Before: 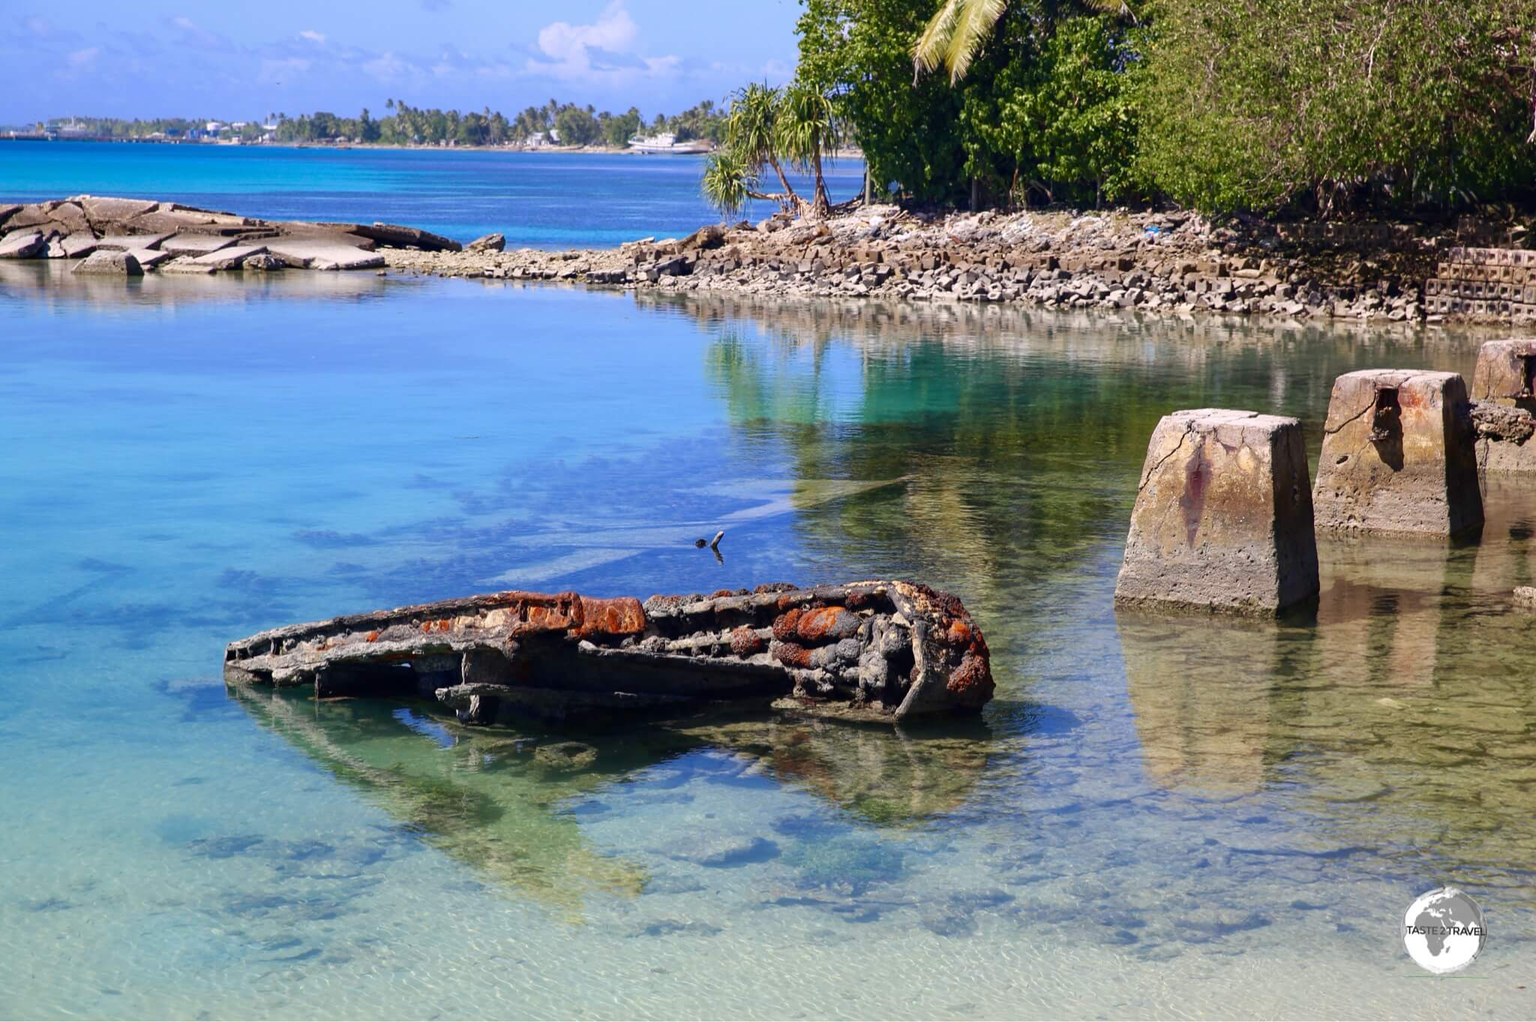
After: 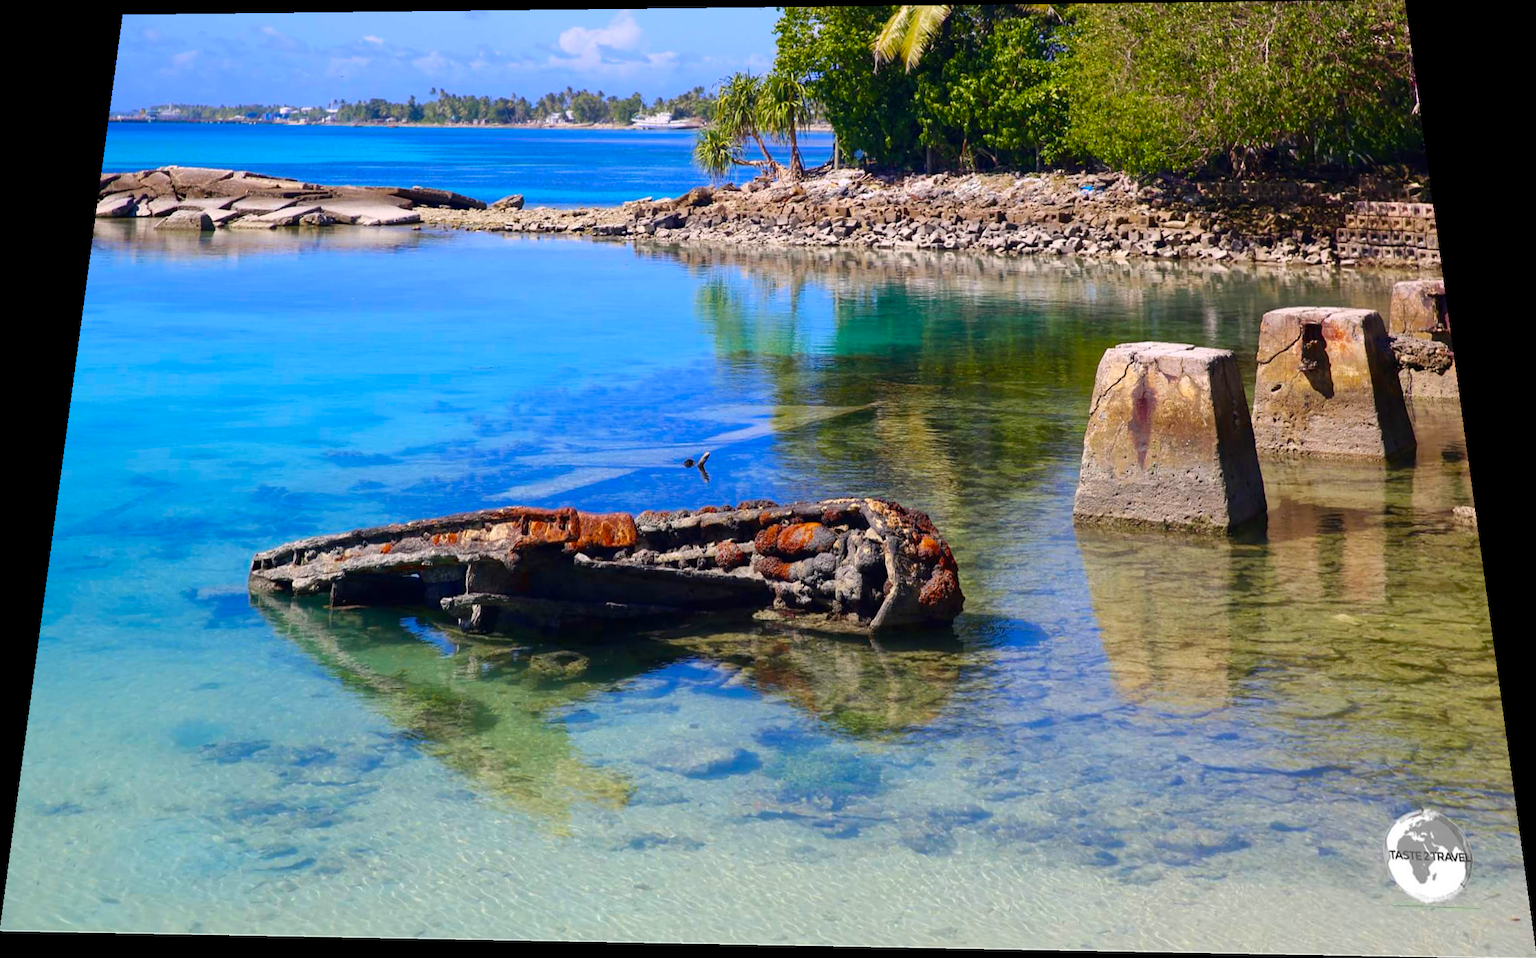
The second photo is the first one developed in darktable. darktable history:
color balance rgb: linear chroma grading › global chroma 33.4%
rotate and perspective: rotation 0.128°, lens shift (vertical) -0.181, lens shift (horizontal) -0.044, shear 0.001, automatic cropping off
